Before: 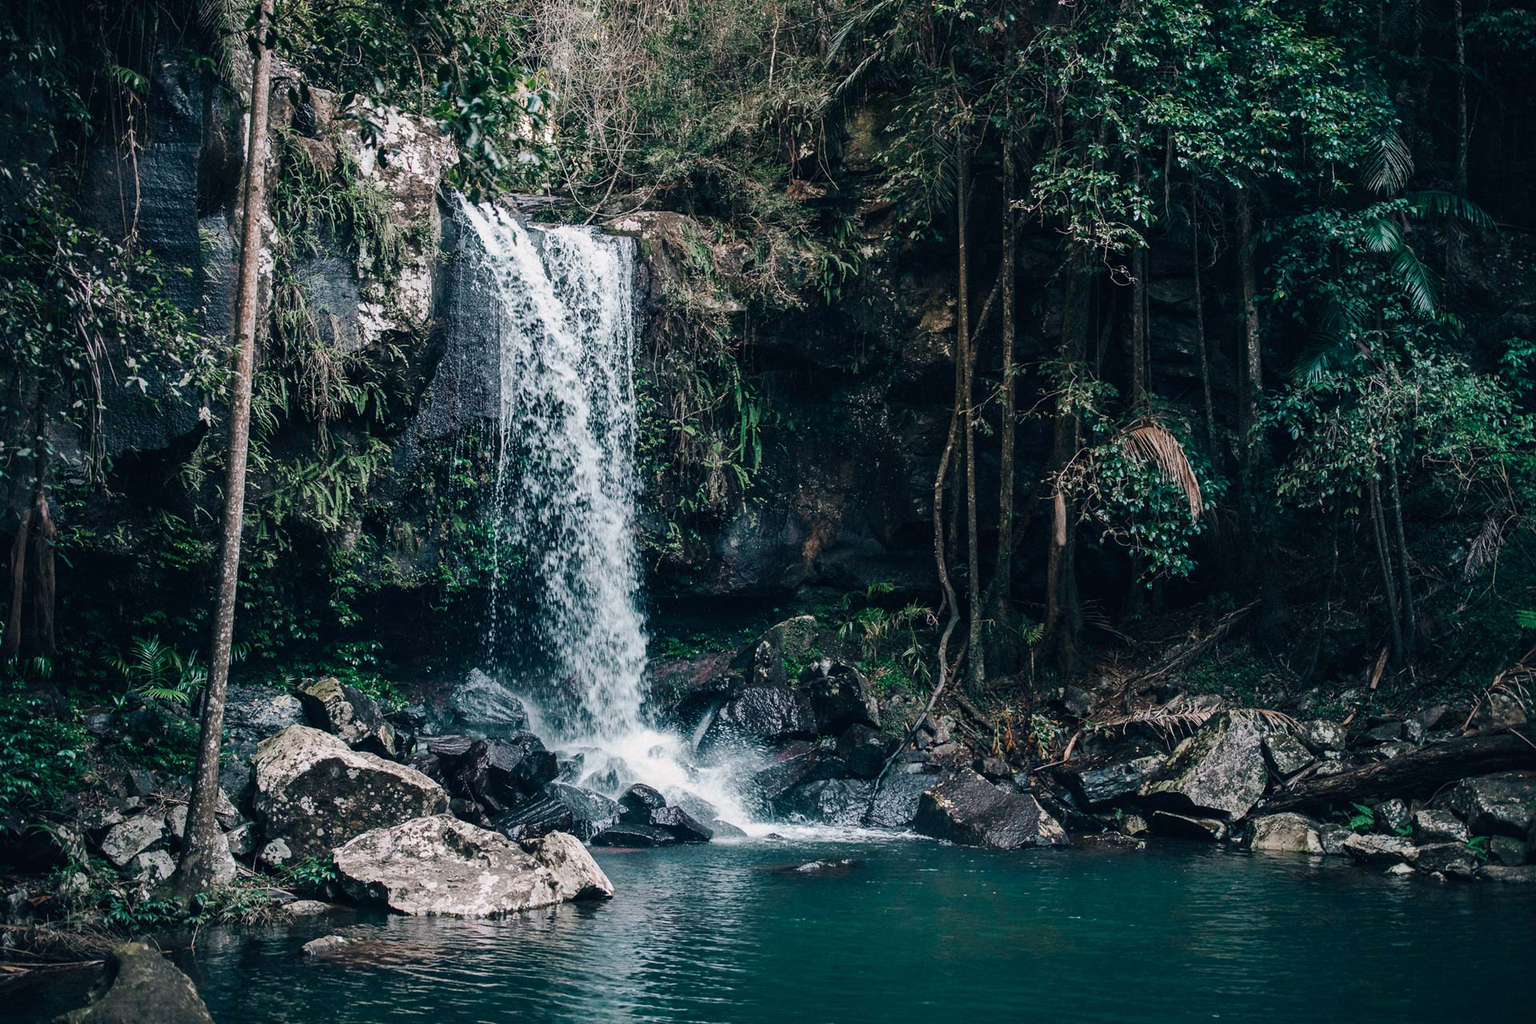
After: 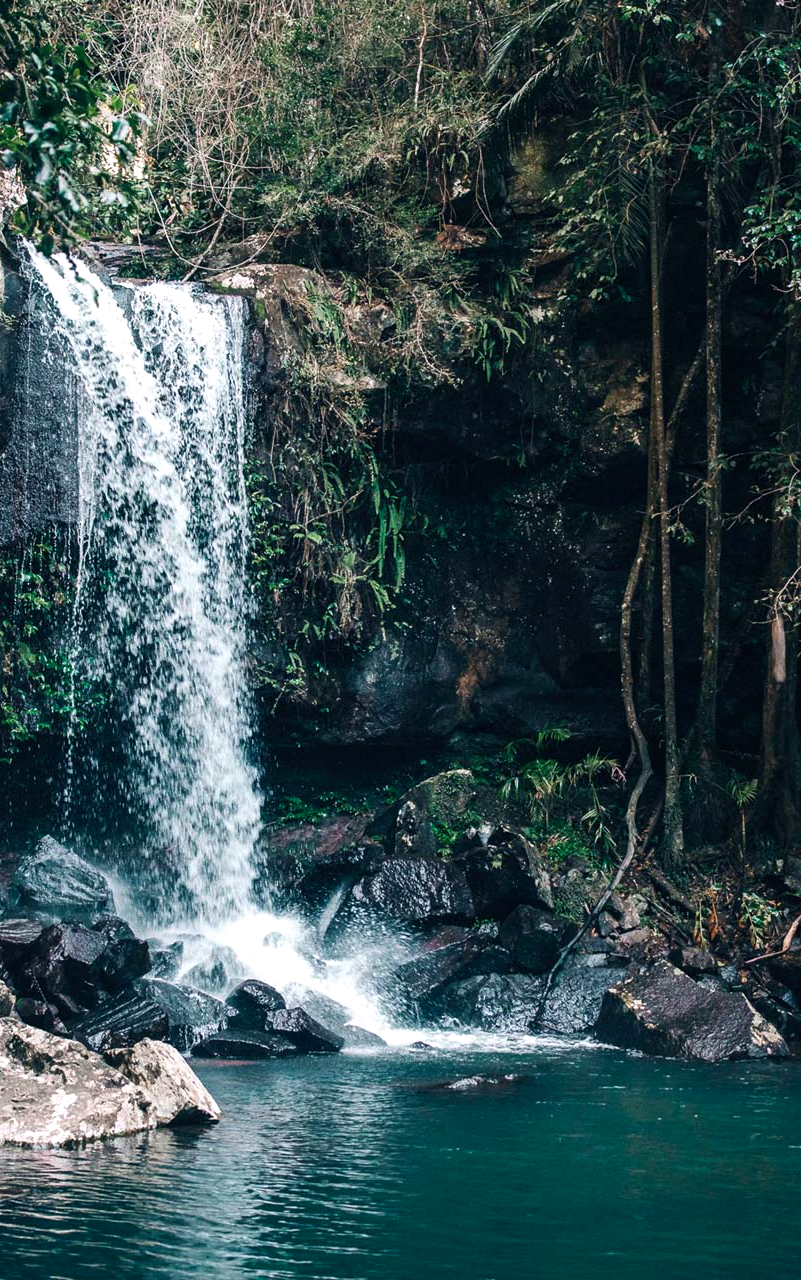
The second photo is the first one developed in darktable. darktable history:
tone equalizer: -8 EV -0.443 EV, -7 EV -0.417 EV, -6 EV -0.35 EV, -5 EV -0.23 EV, -3 EV 0.194 EV, -2 EV 0.33 EV, -1 EV 0.38 EV, +0 EV 0.39 EV, smoothing diameter 24.92%, edges refinement/feathering 10.68, preserve details guided filter
crop: left 28.49%, right 29.343%
velvia: strength 15.5%
